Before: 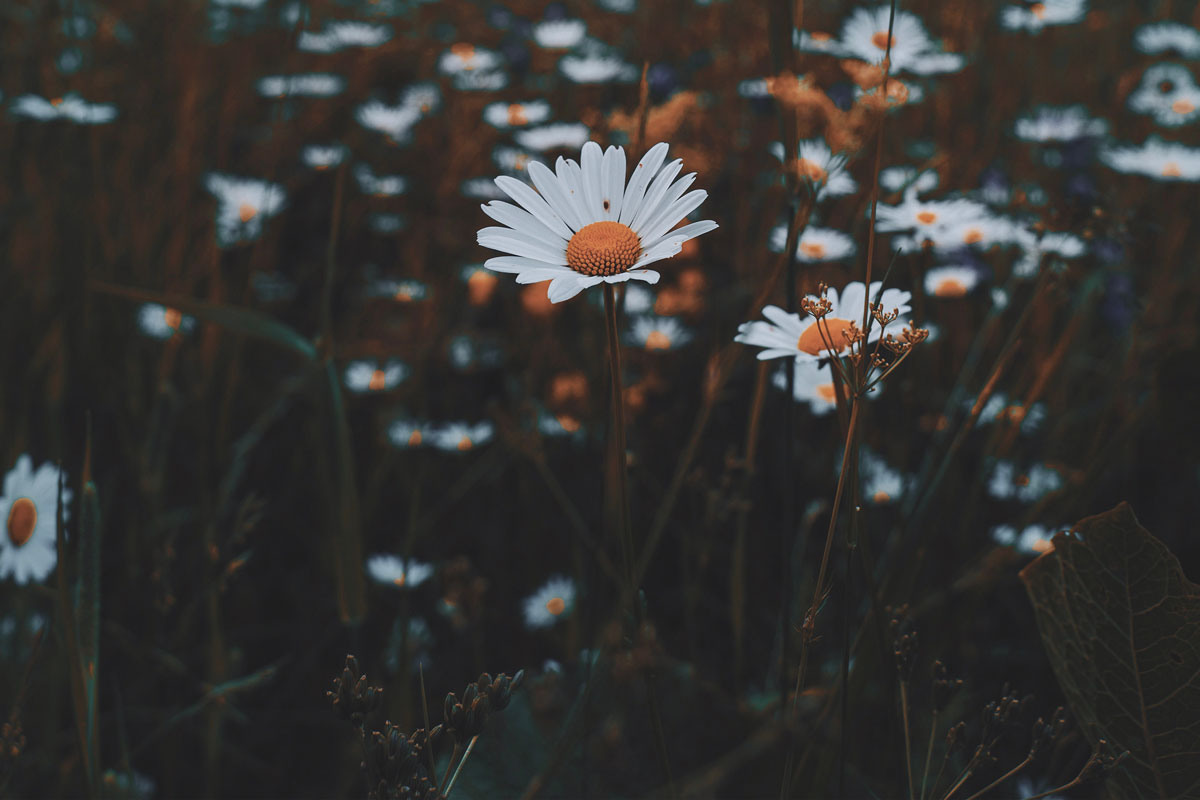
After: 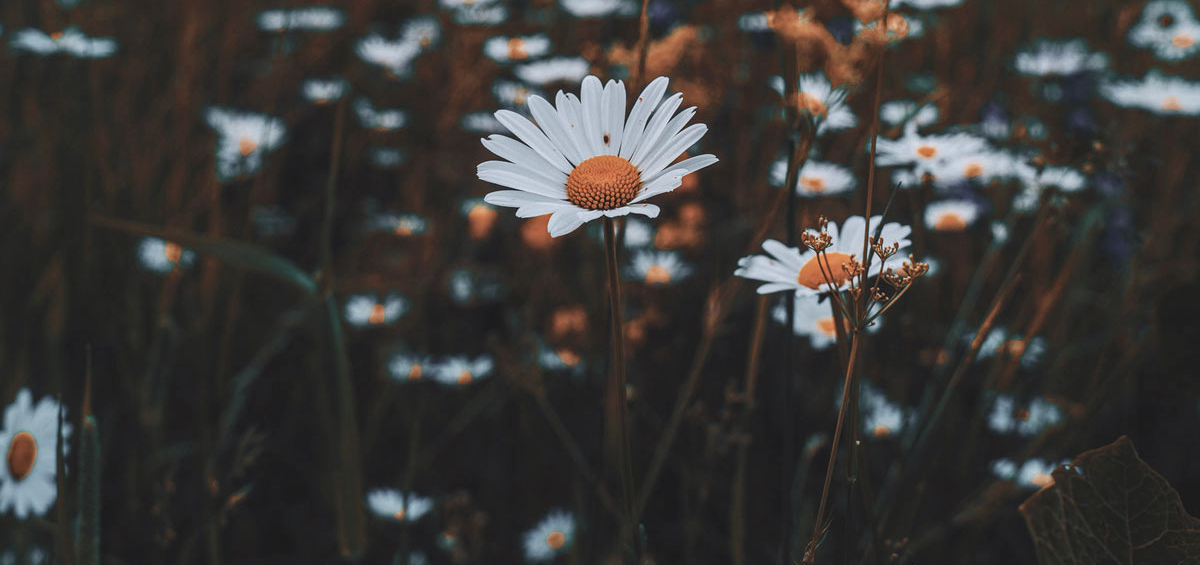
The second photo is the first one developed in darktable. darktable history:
crop and rotate: top 8.293%, bottom 20.996%
local contrast: detail 130%
